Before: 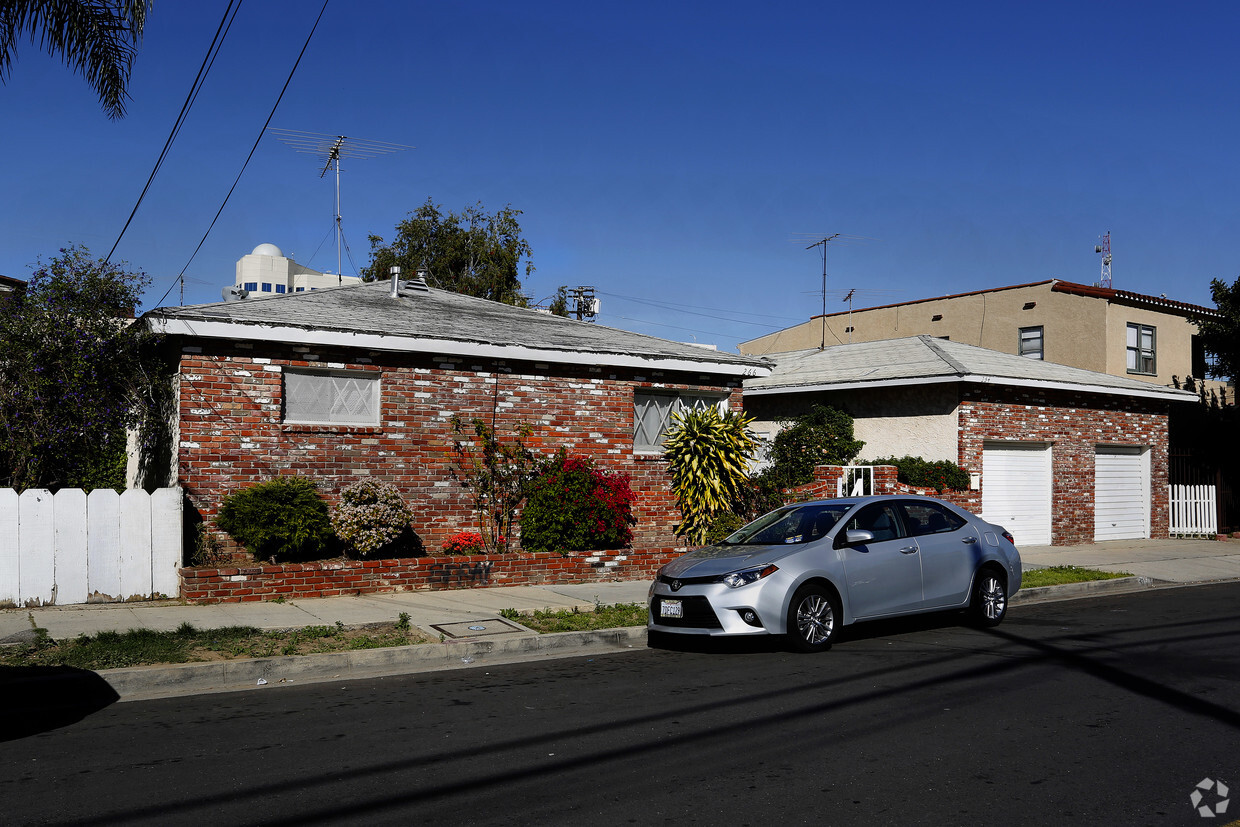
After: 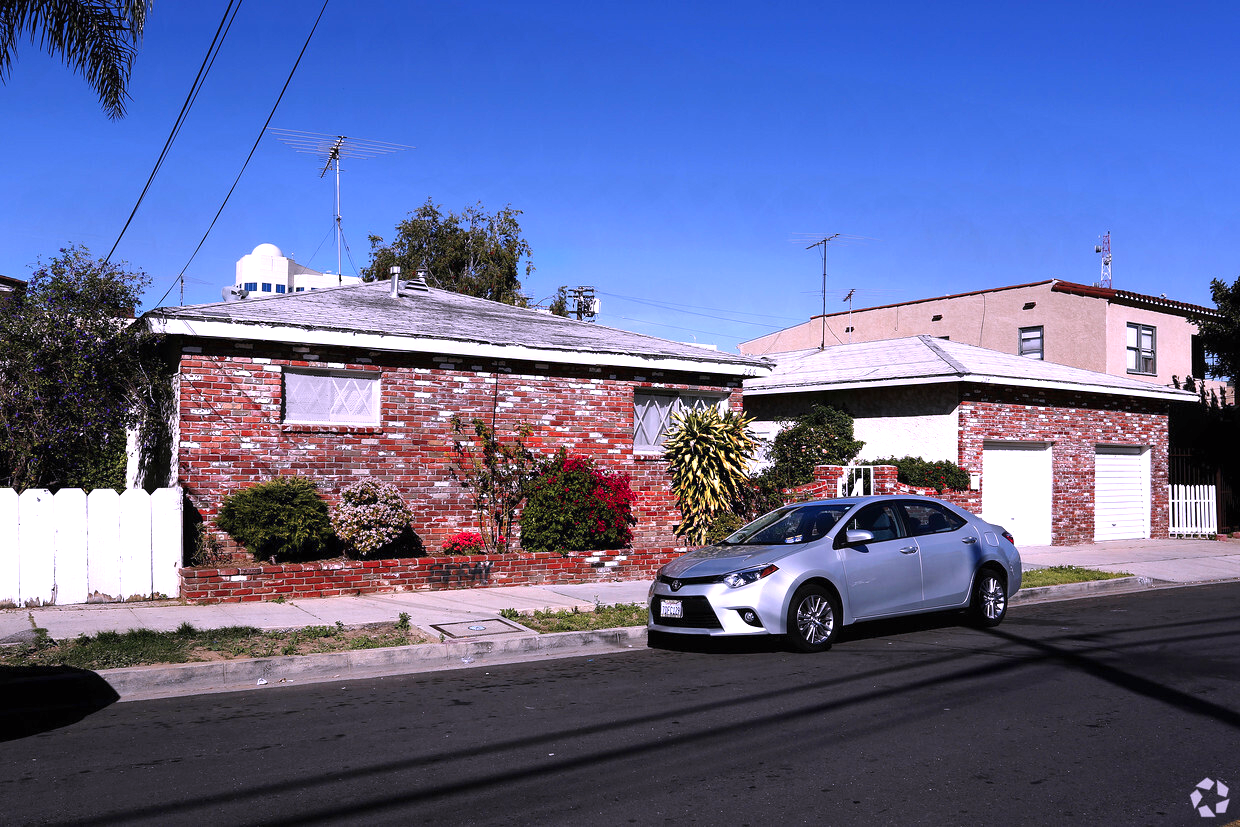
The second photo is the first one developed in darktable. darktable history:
color correction: highlights a* 15.04, highlights b* -24.85
exposure: black level correction 0, exposure 0.894 EV, compensate highlight preservation false
